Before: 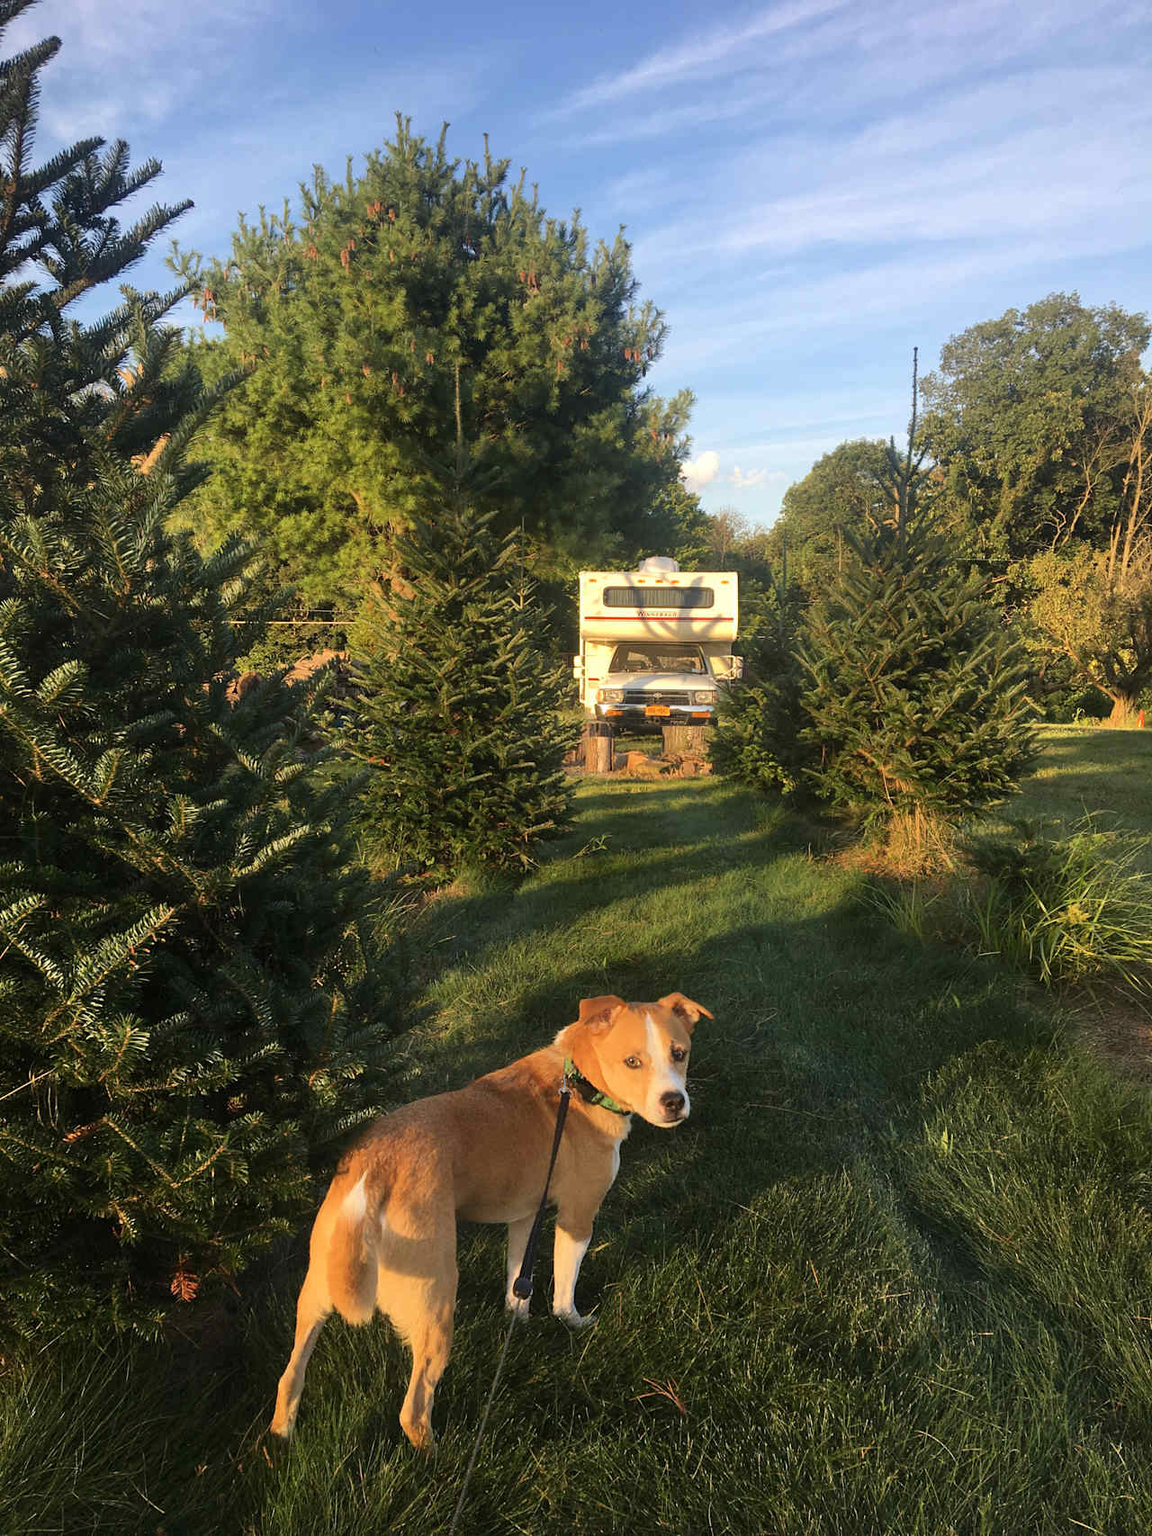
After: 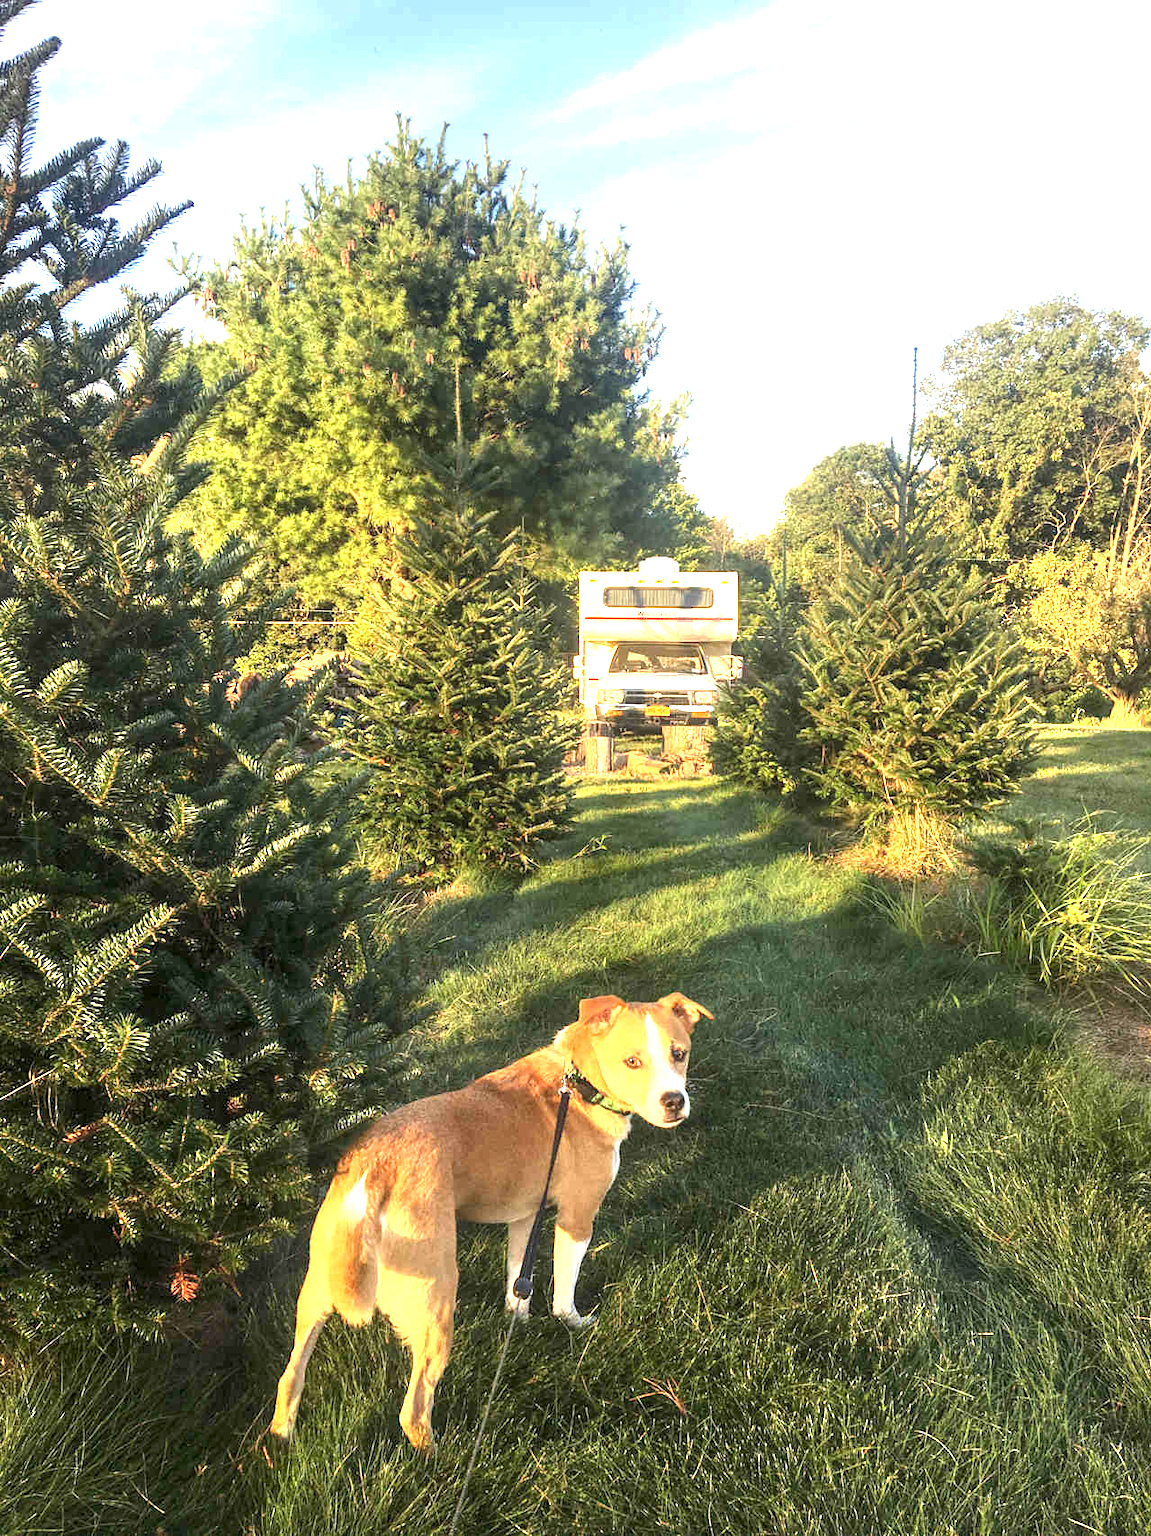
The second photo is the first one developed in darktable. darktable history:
local contrast: on, module defaults
exposure: black level correction 0.001, exposure 1.642 EV, compensate highlight preservation false
